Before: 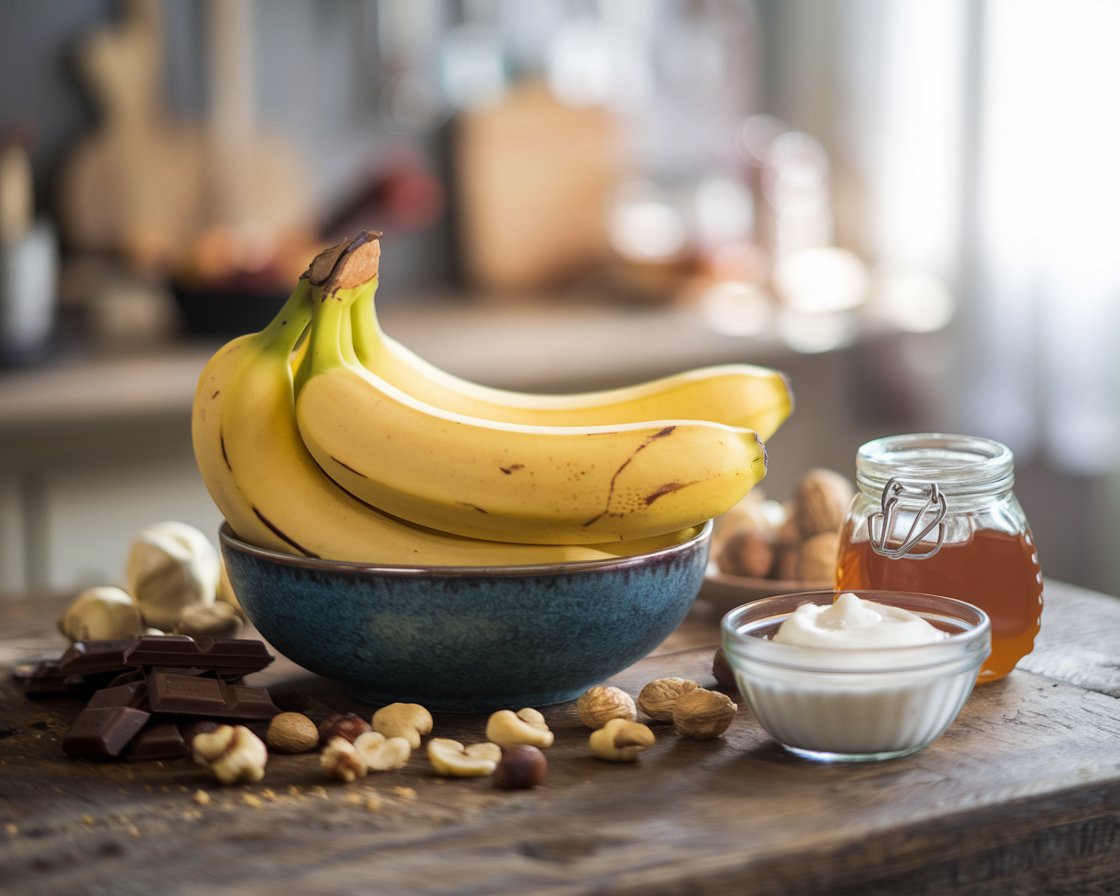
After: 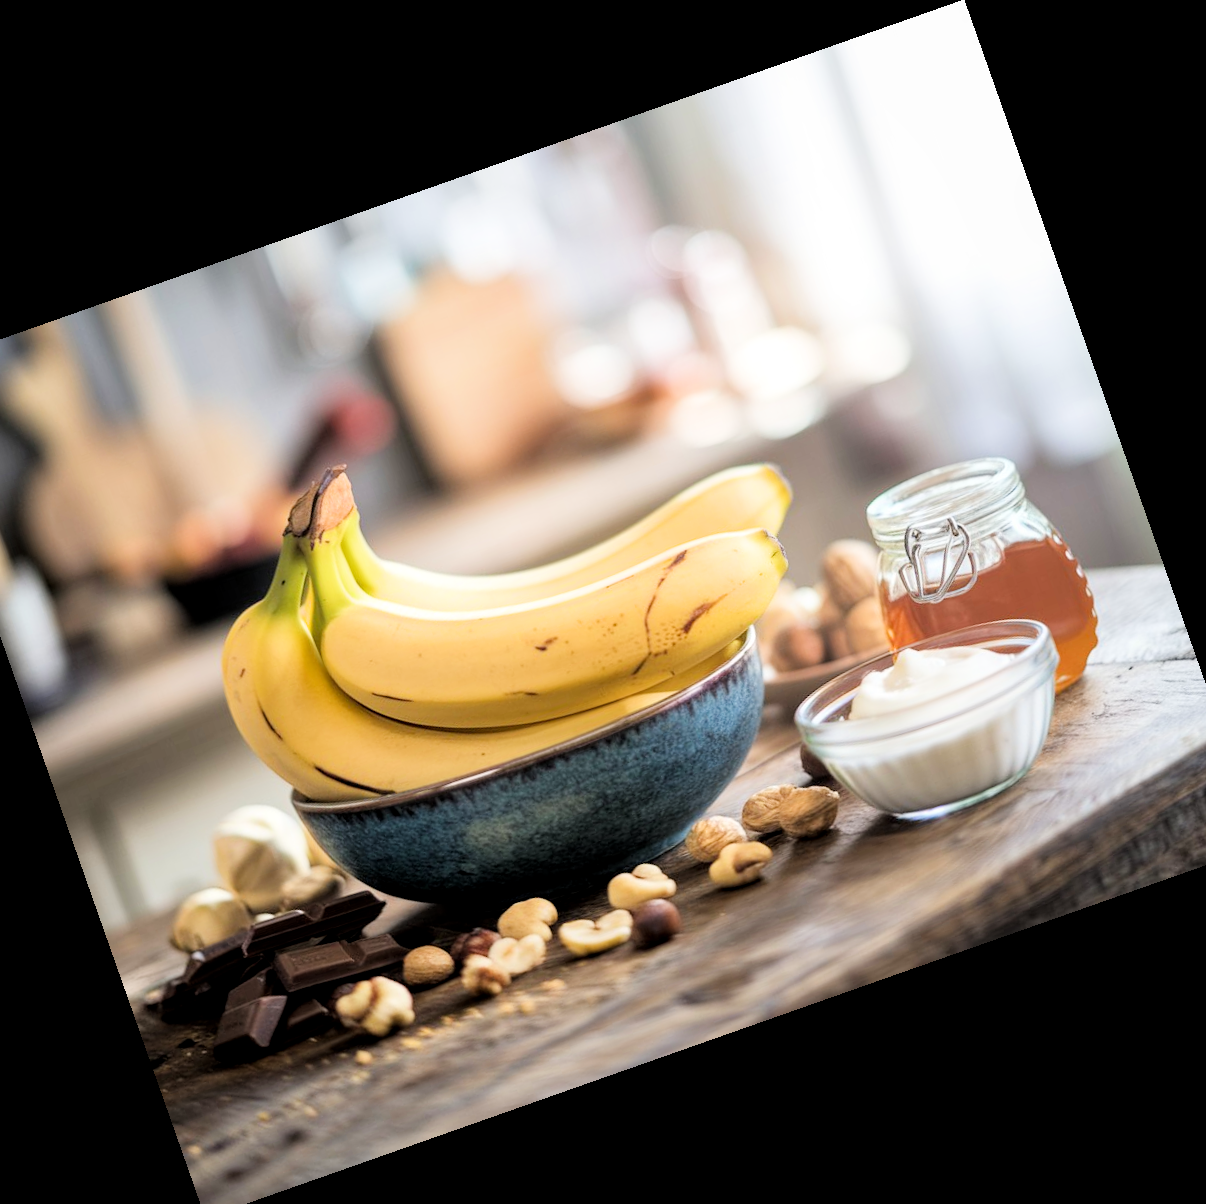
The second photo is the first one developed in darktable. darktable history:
exposure: black level correction 0, exposure 1.1 EV, compensate exposure bias true, compensate highlight preservation false
filmic rgb: black relative exposure -5 EV, hardness 2.88, contrast 1.1
crop and rotate: angle 19.43°, left 6.812%, right 4.125%, bottom 1.087%
local contrast: highlights 100%, shadows 100%, detail 120%, midtone range 0.2
